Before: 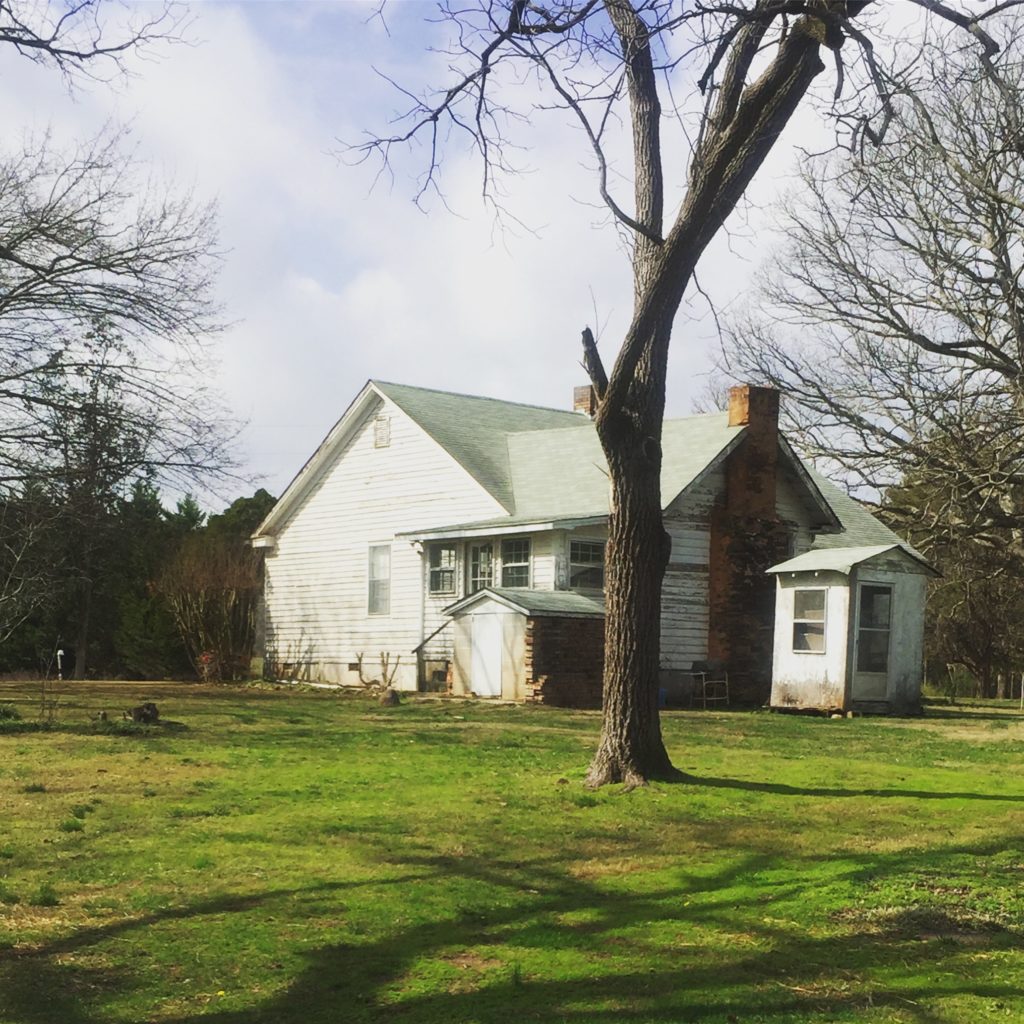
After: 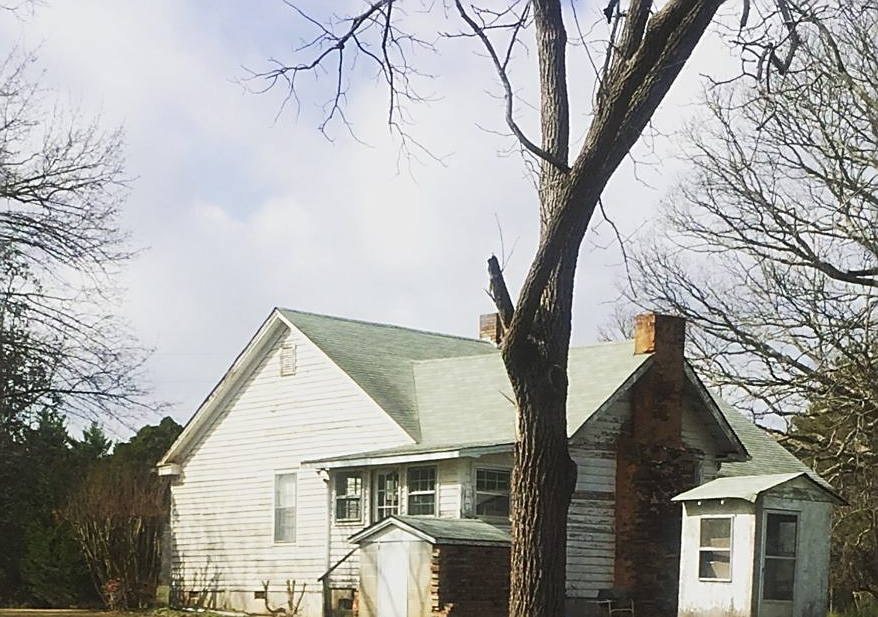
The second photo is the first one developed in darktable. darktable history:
sharpen: amount 0.601
crop and rotate: left 9.262%, top 7.113%, right 4.937%, bottom 32.621%
